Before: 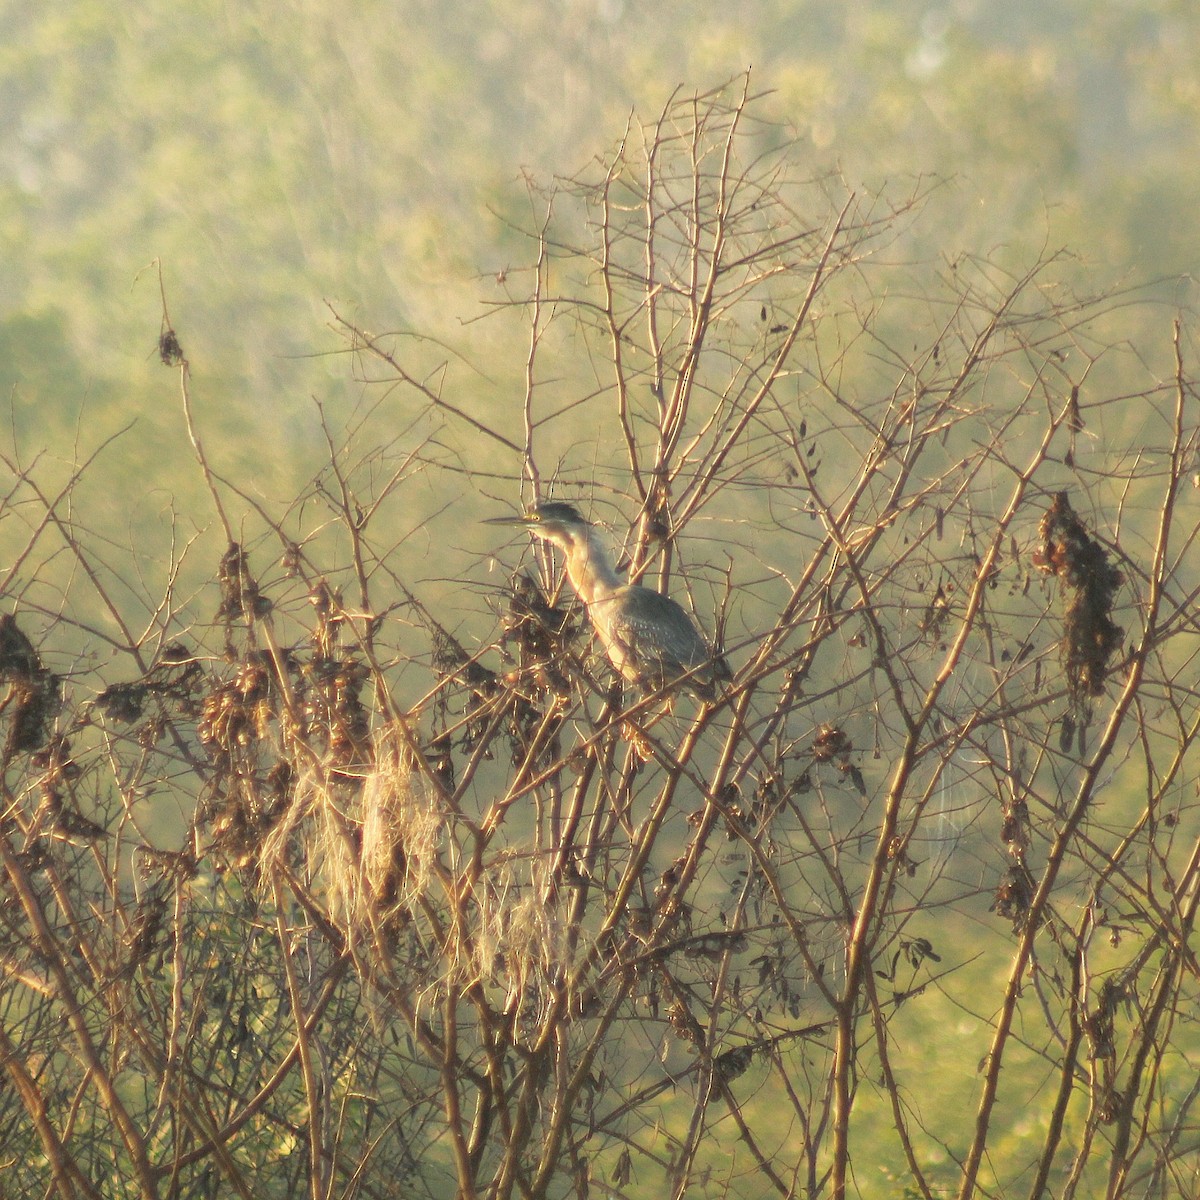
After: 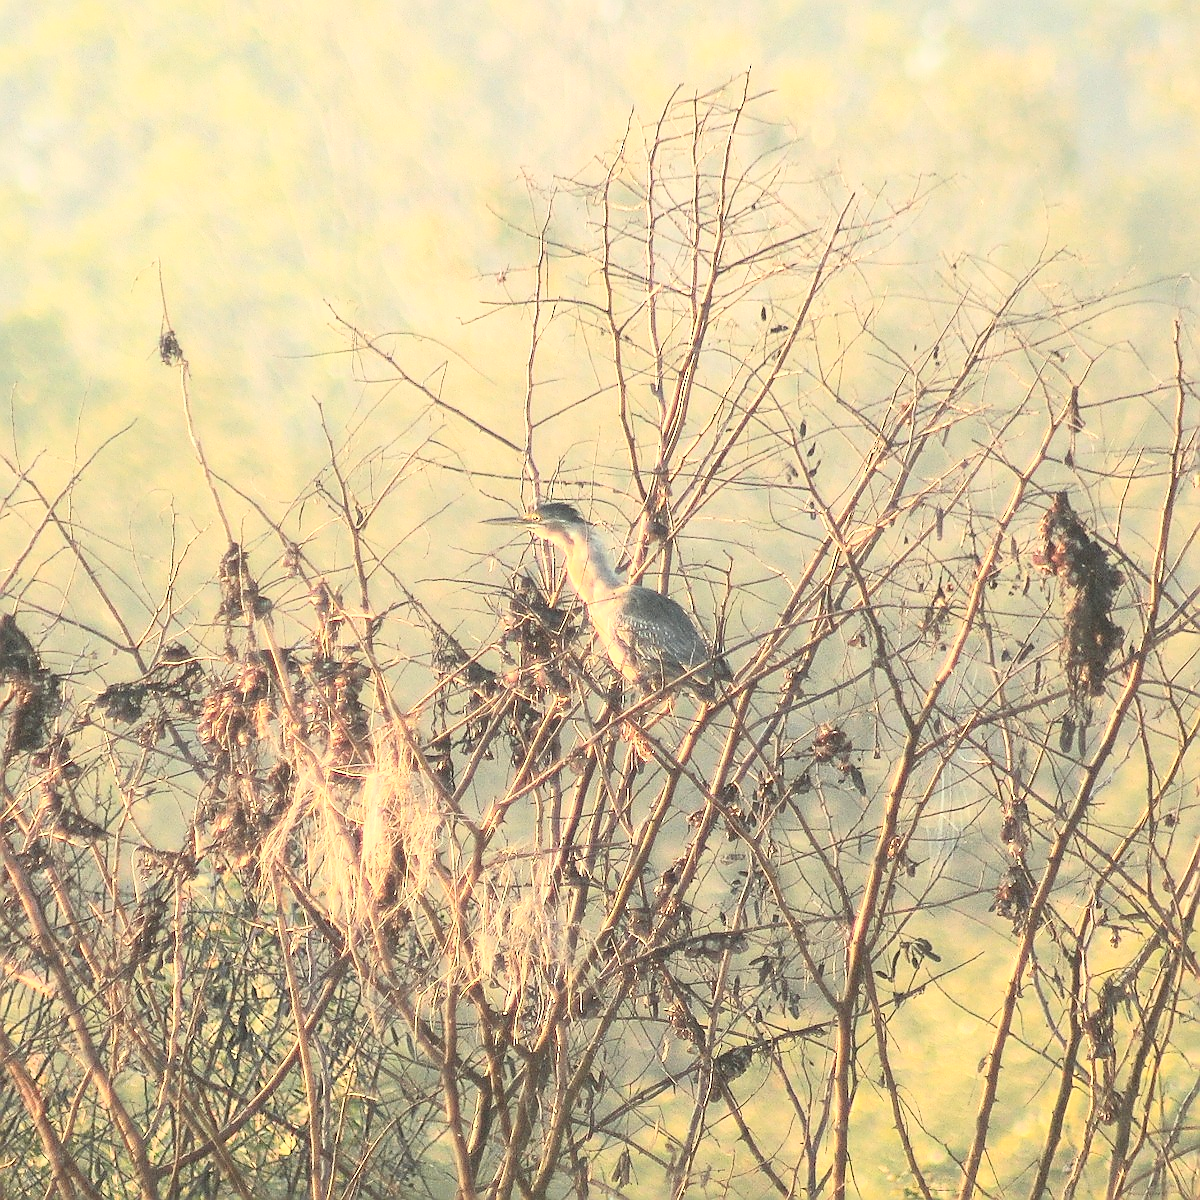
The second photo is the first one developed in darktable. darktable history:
color zones: curves: ch1 [(0.309, 0.524) (0.41, 0.329) (0.508, 0.509)]; ch2 [(0.25, 0.457) (0.75, 0.5)]
sharpen: radius 1.388, amount 1.239, threshold 0.706
contrast brightness saturation: contrast 0.374, brightness 0.529
